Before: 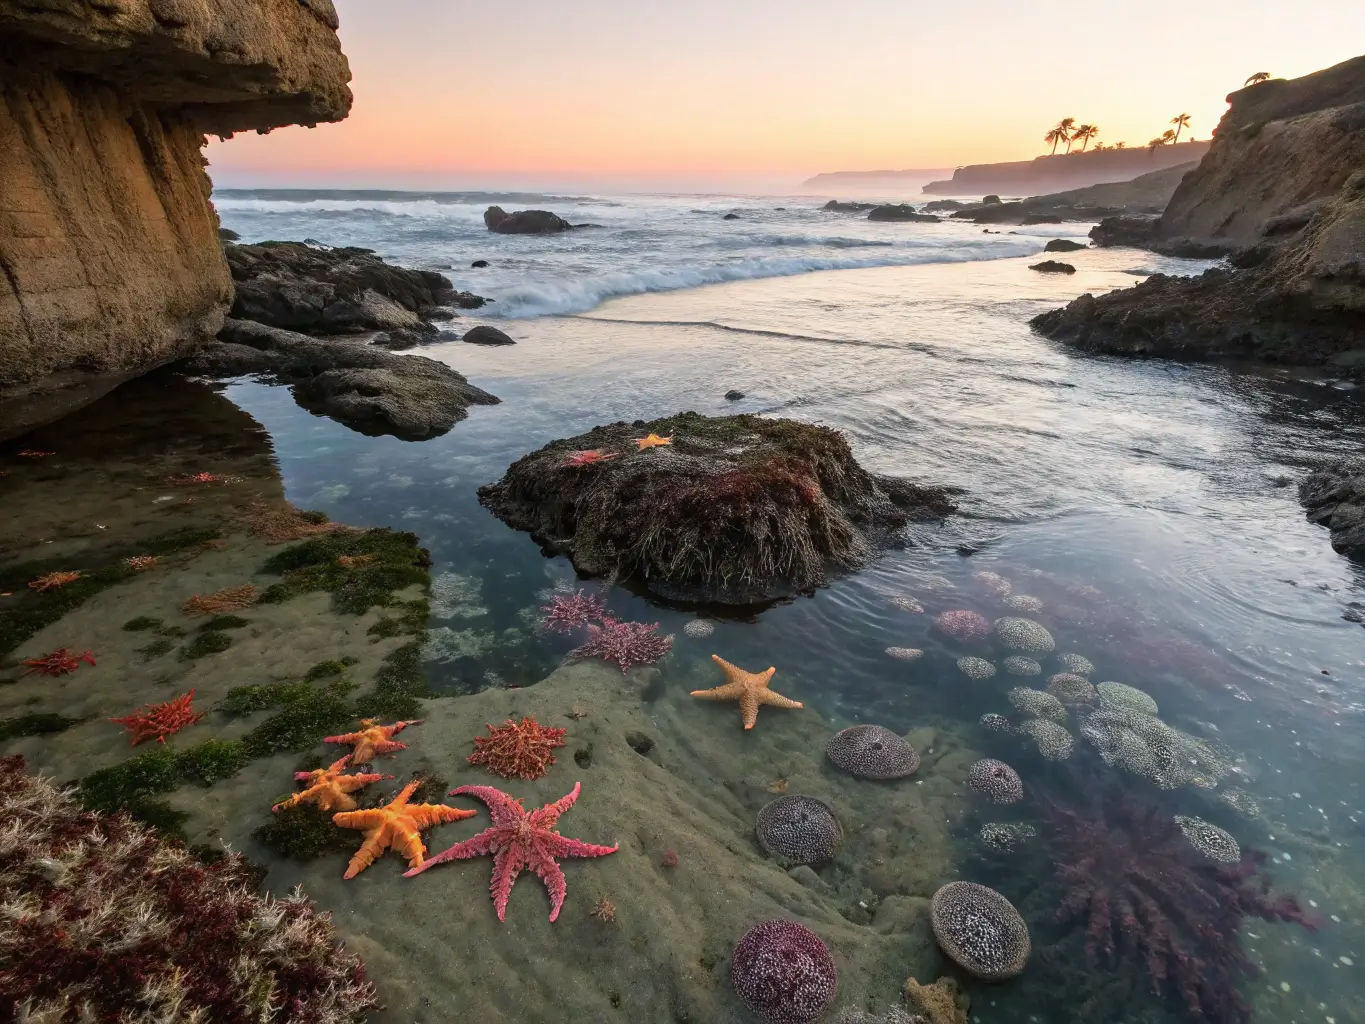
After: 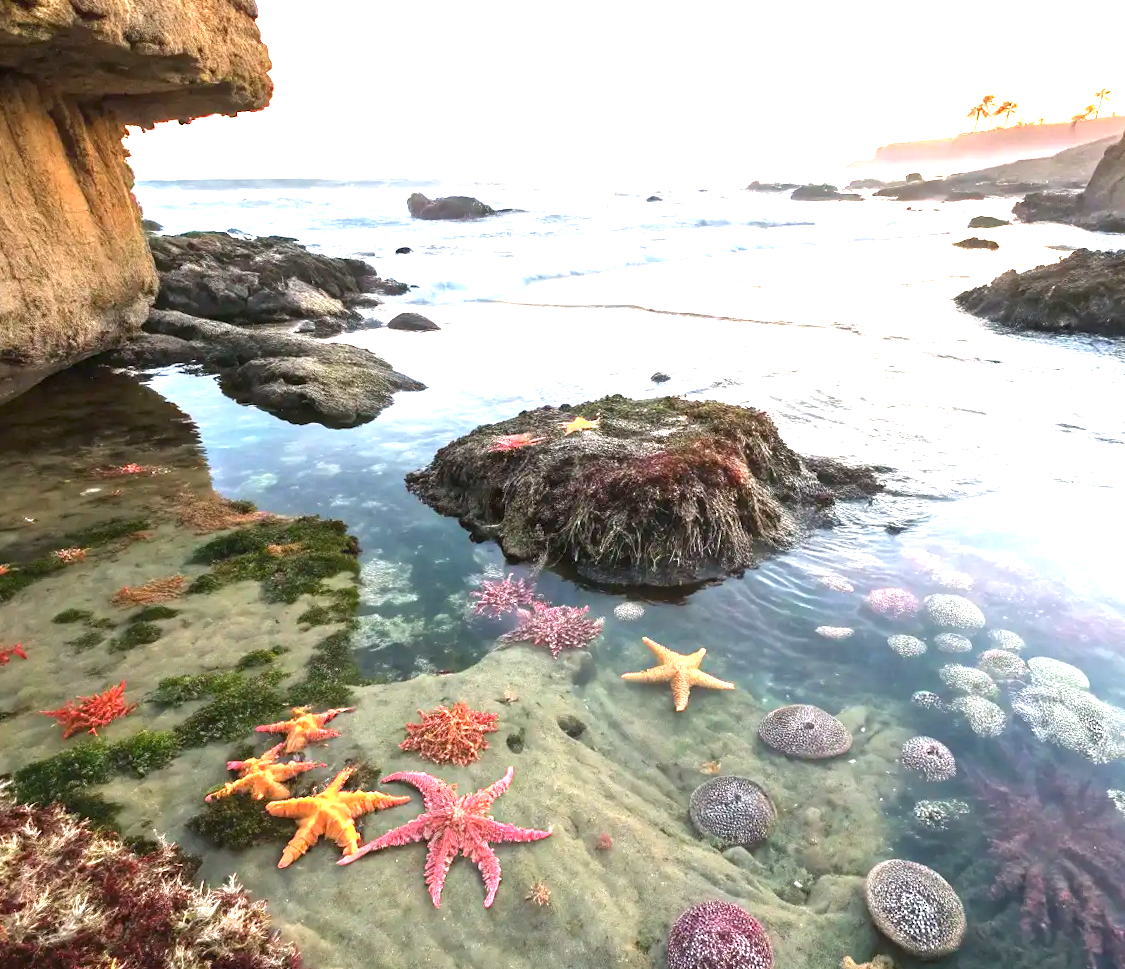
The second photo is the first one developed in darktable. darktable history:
exposure: black level correction 0, exposure 2 EV, compensate highlight preservation false
crop and rotate: angle 1°, left 4.281%, top 0.642%, right 11.383%, bottom 2.486%
